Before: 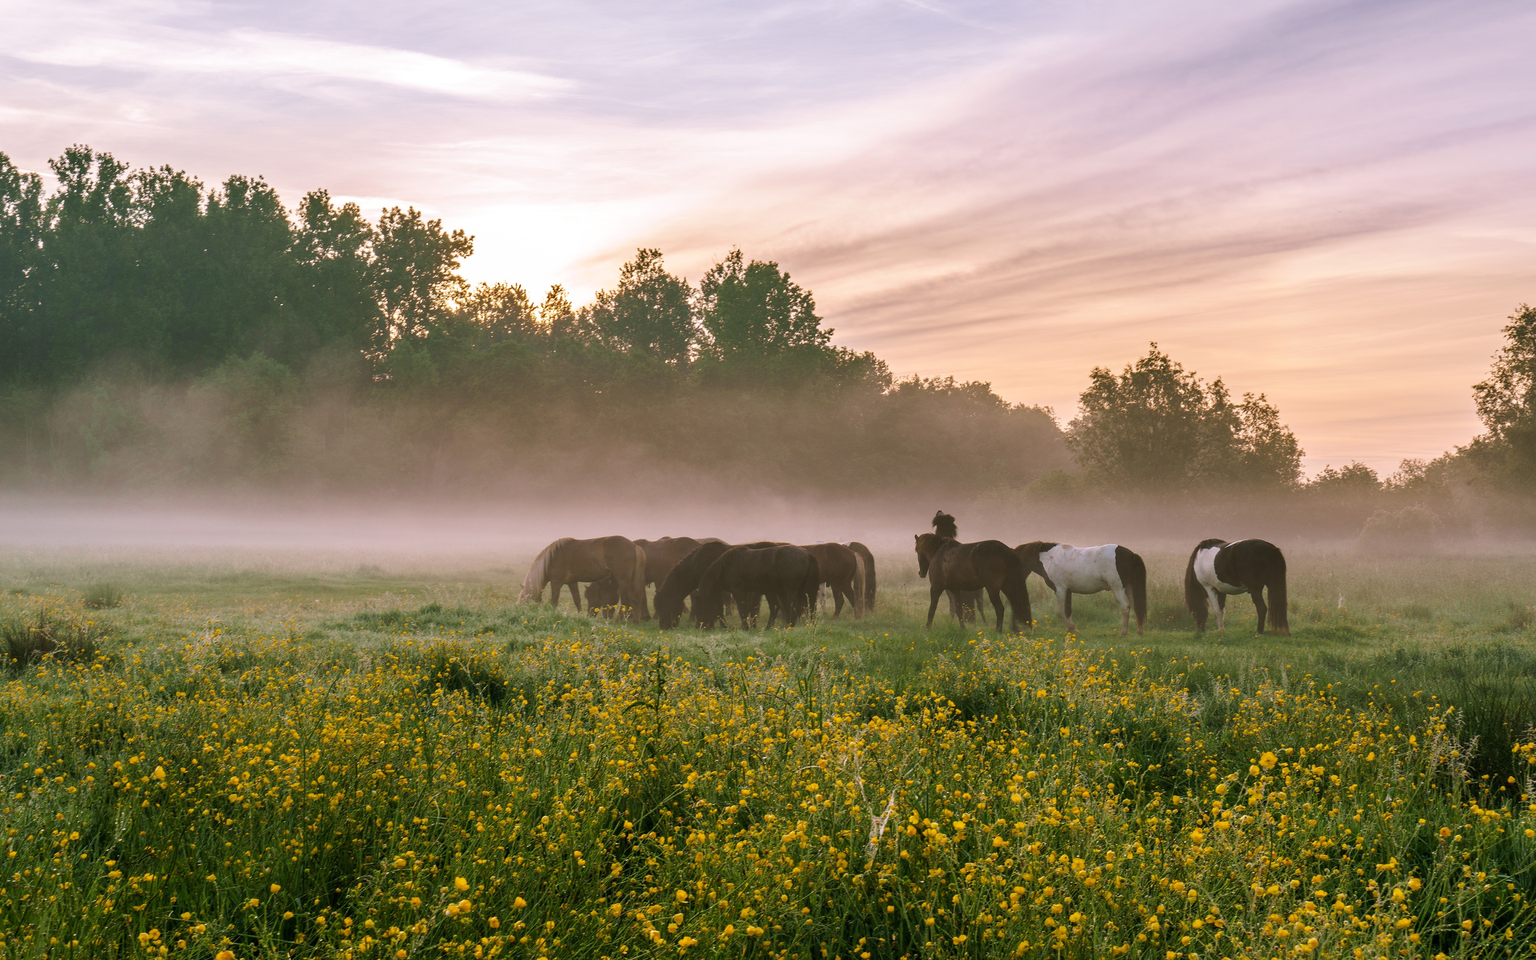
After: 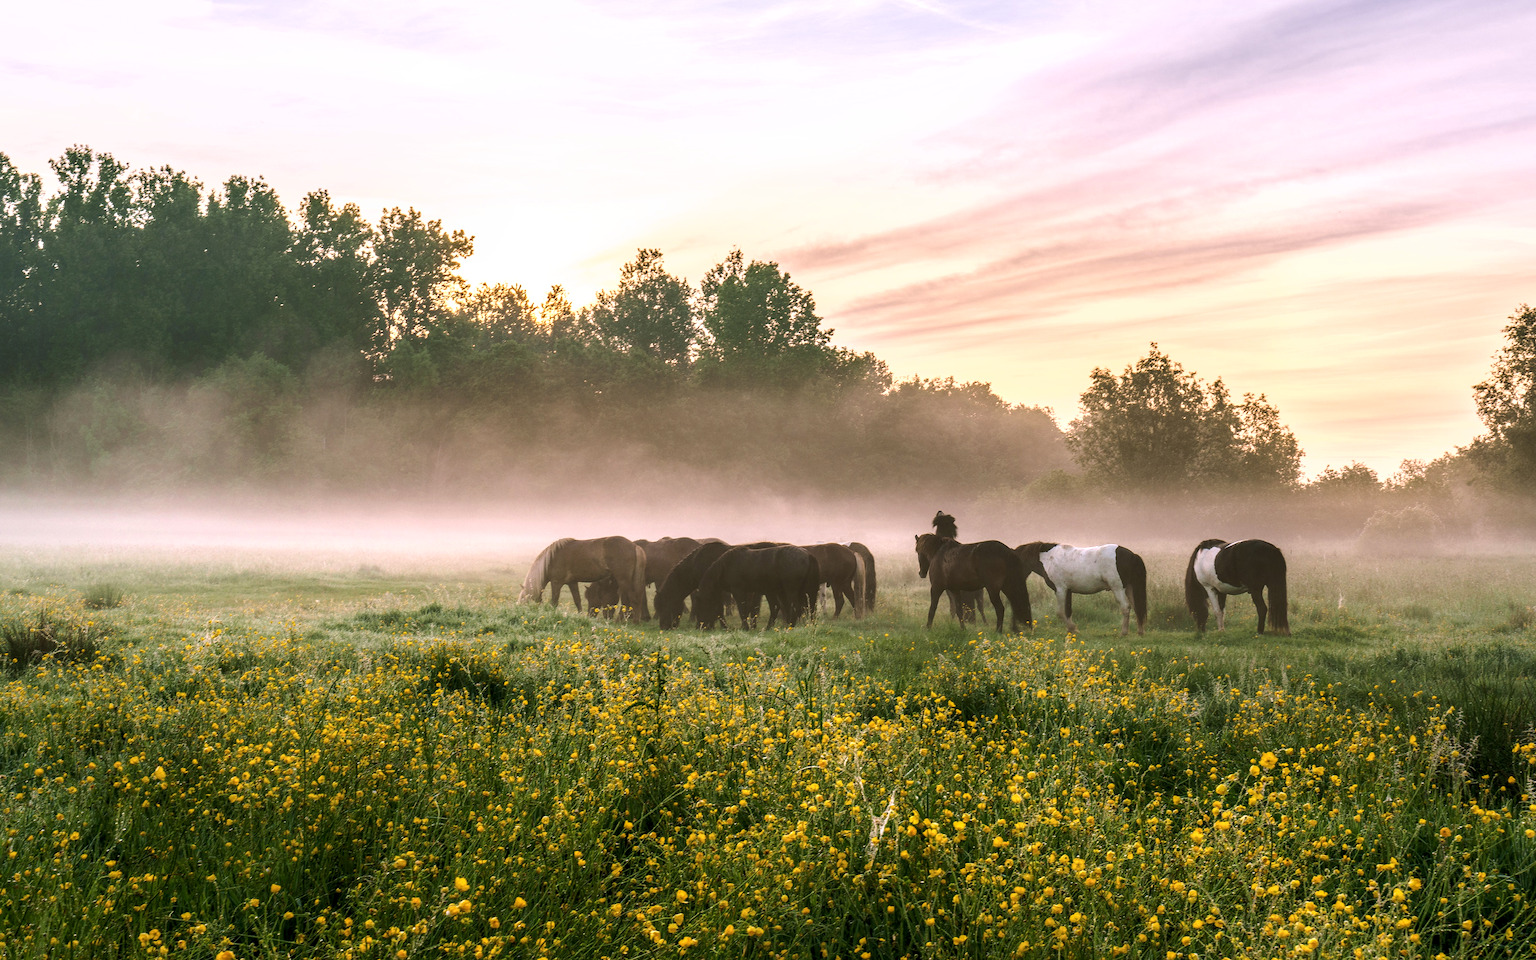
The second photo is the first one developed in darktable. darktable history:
local contrast: on, module defaults
fill light: on, module defaults
tone equalizer: -8 EV 0.001 EV, -7 EV -0.002 EV, -6 EV 0.002 EV, -5 EV -0.03 EV, -4 EV -0.116 EV, -3 EV -0.169 EV, -2 EV 0.24 EV, -1 EV 0.702 EV, +0 EV 0.493 EV
